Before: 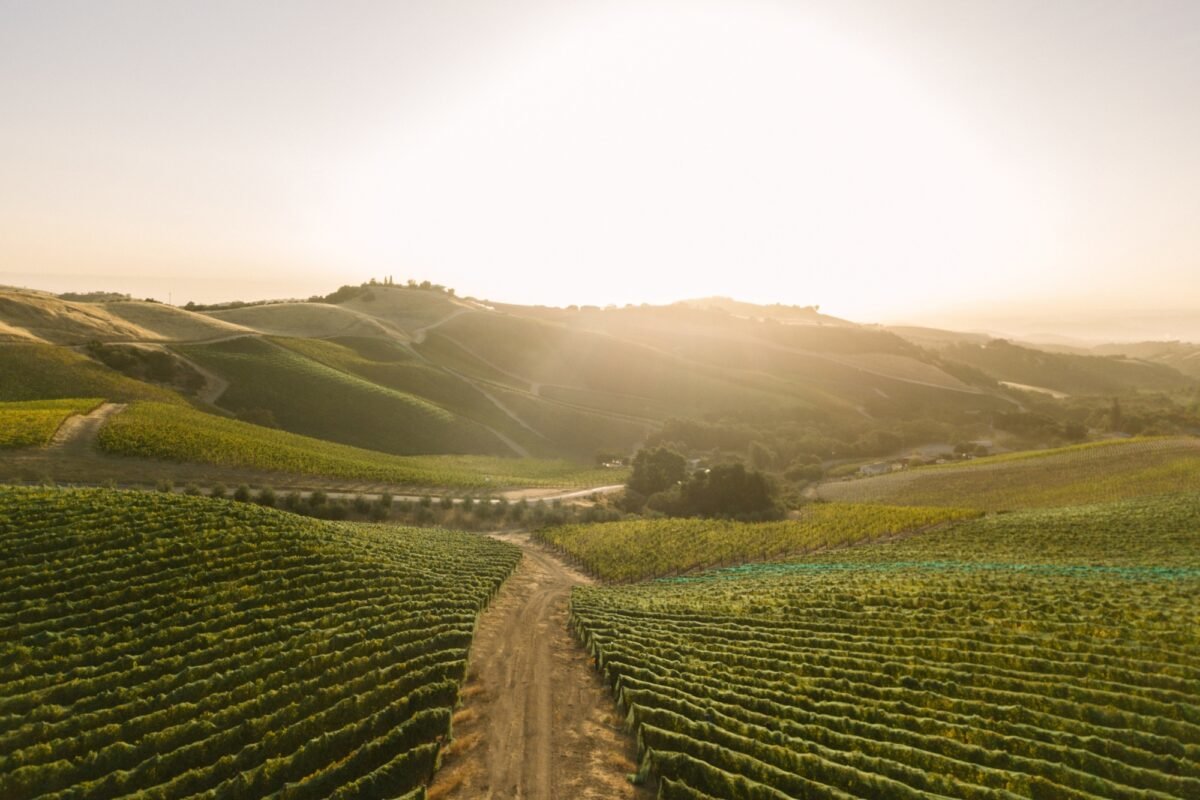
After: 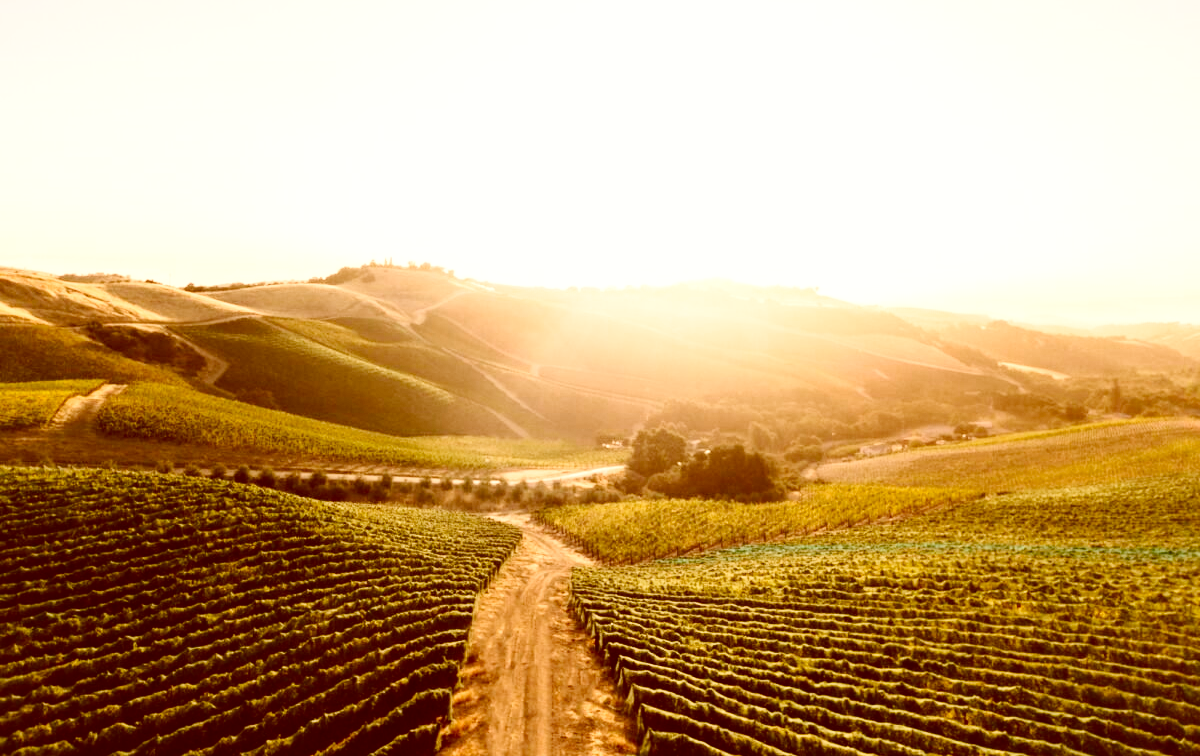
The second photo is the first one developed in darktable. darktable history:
tone equalizer: on, module defaults
color correction: highlights a* 9.03, highlights b* 8.71, shadows a* 40, shadows b* 40, saturation 0.8
base curve: curves: ch0 [(0, 0) (0.005, 0.002) (0.15, 0.3) (0.4, 0.7) (0.75, 0.95) (1, 1)], preserve colors none
crop and rotate: top 2.479%, bottom 3.018%
exposure: exposure -0.072 EV, compensate highlight preservation false
color zones: curves: ch0 [(0, 0.465) (0.092, 0.596) (0.289, 0.464) (0.429, 0.453) (0.571, 0.464) (0.714, 0.455) (0.857, 0.462) (1, 0.465)]
contrast brightness saturation: contrast 0.21, brightness -0.11, saturation 0.21
